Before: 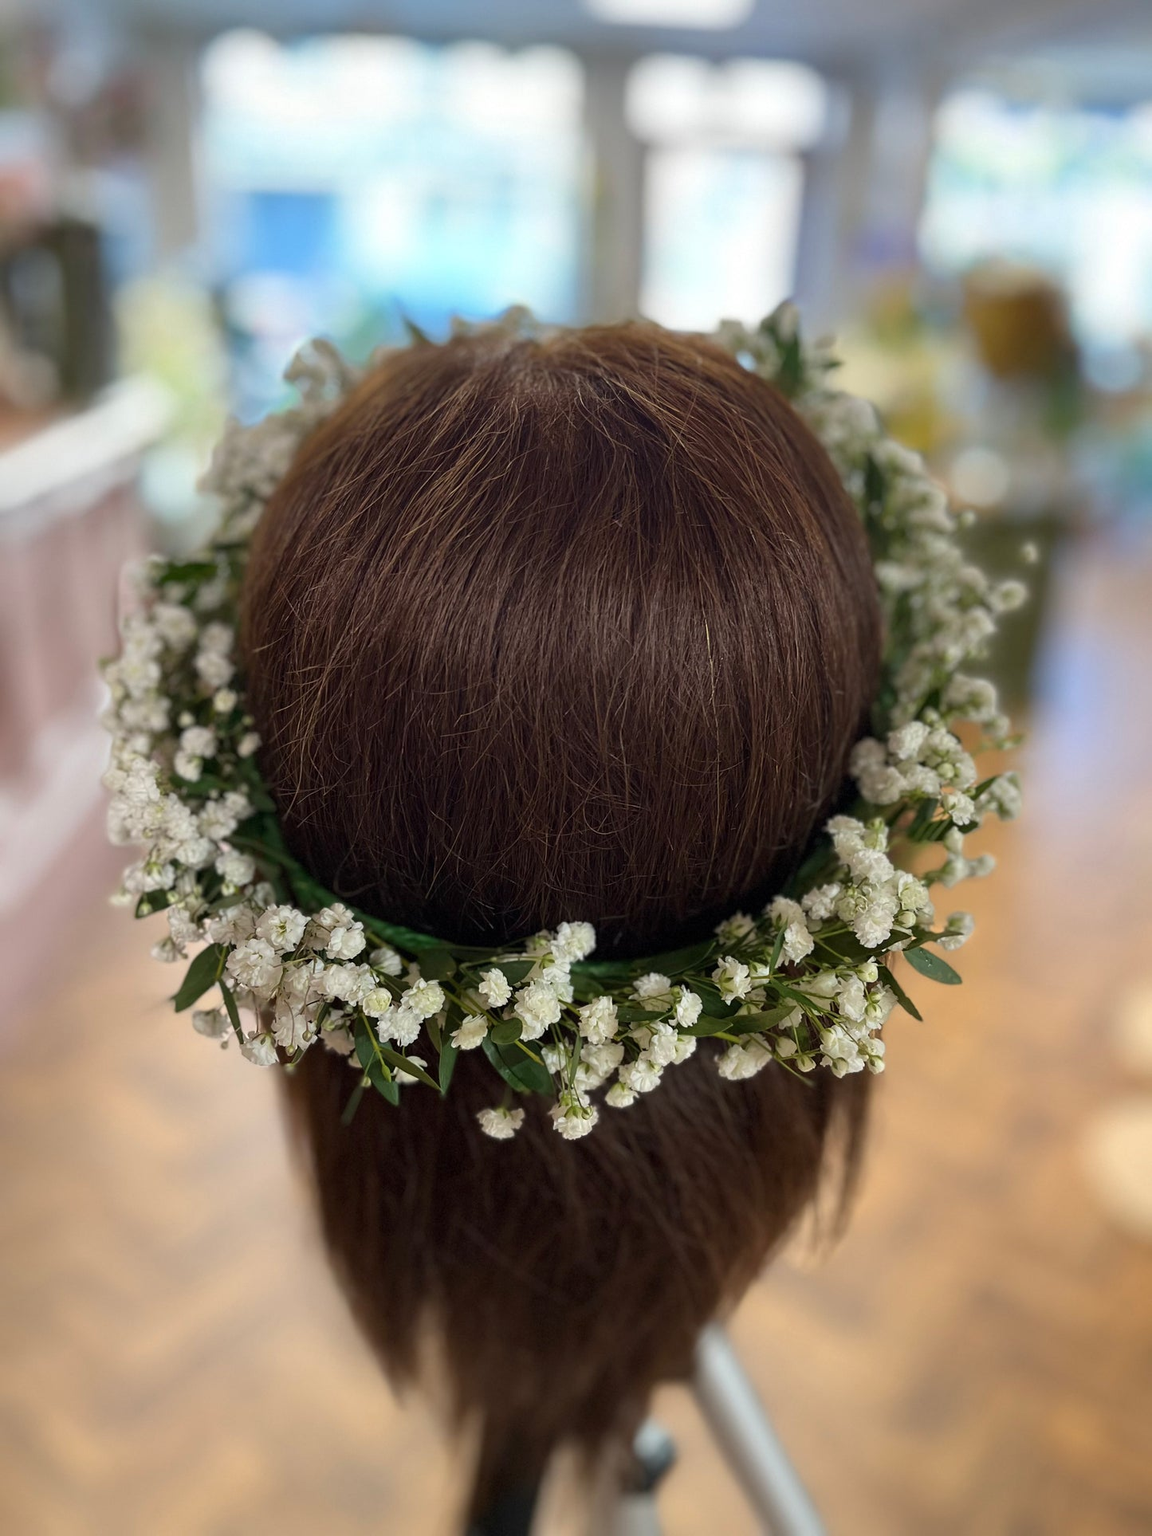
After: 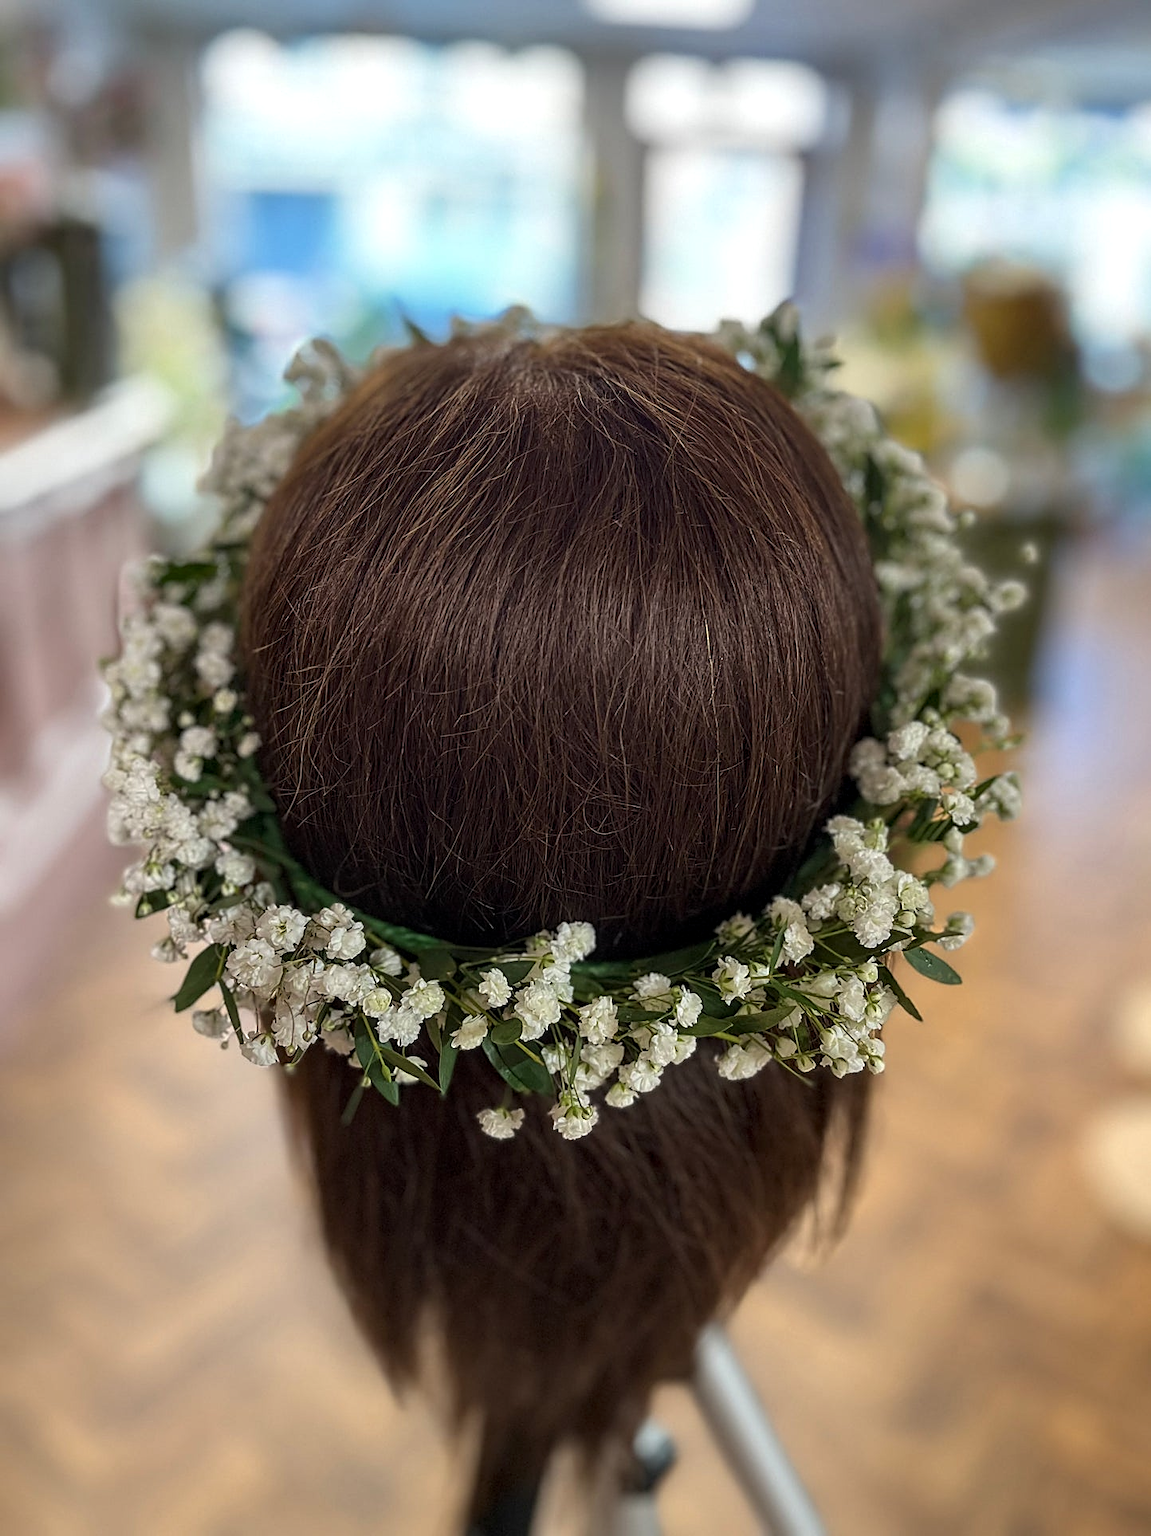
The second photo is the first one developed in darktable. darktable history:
sharpen: on, module defaults
local contrast: on, module defaults
levels: mode automatic, gray 50.8%
